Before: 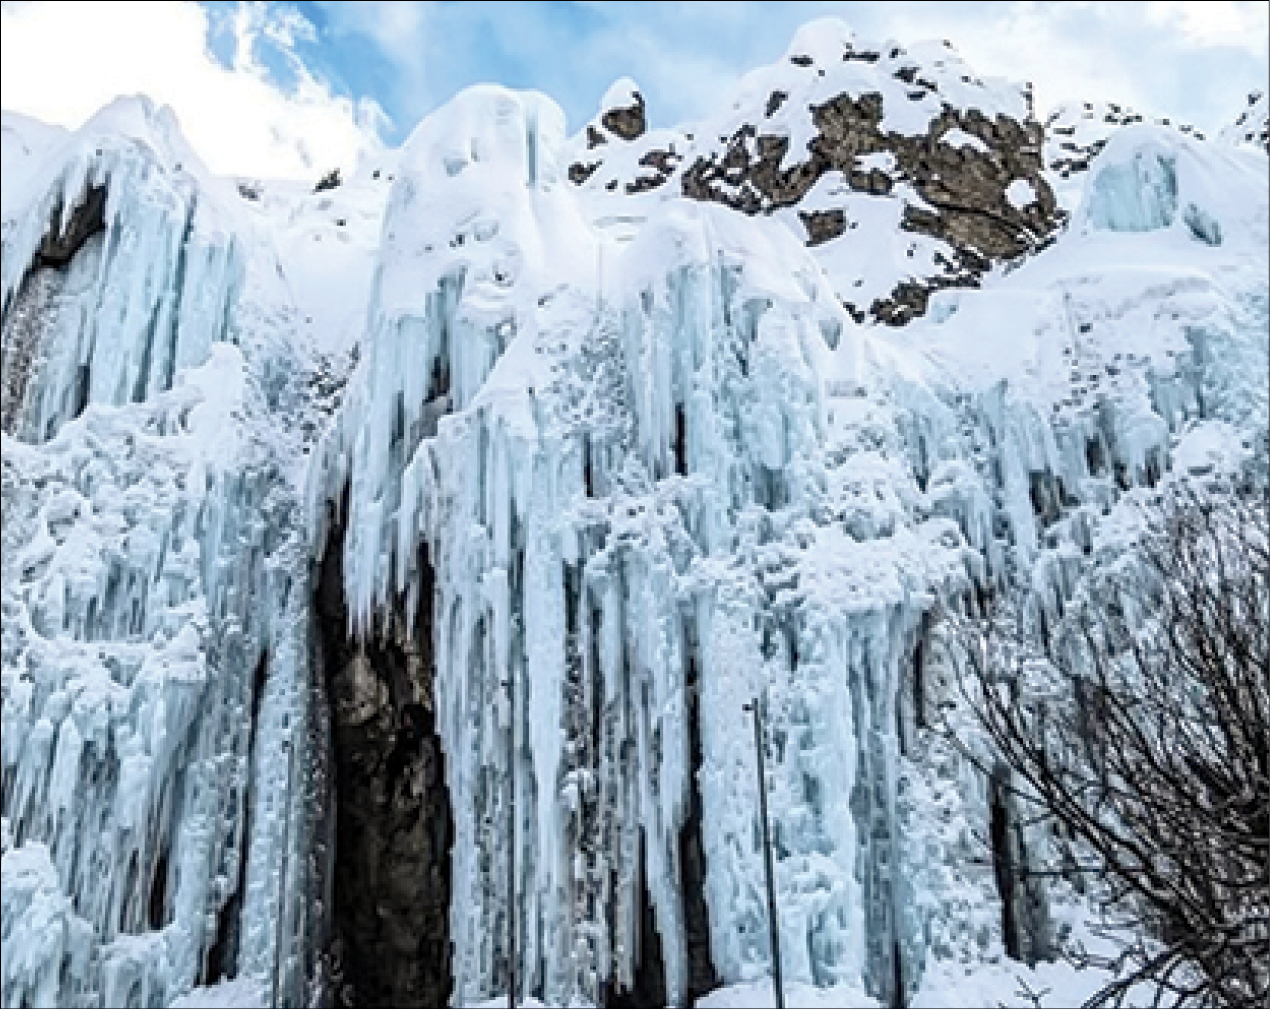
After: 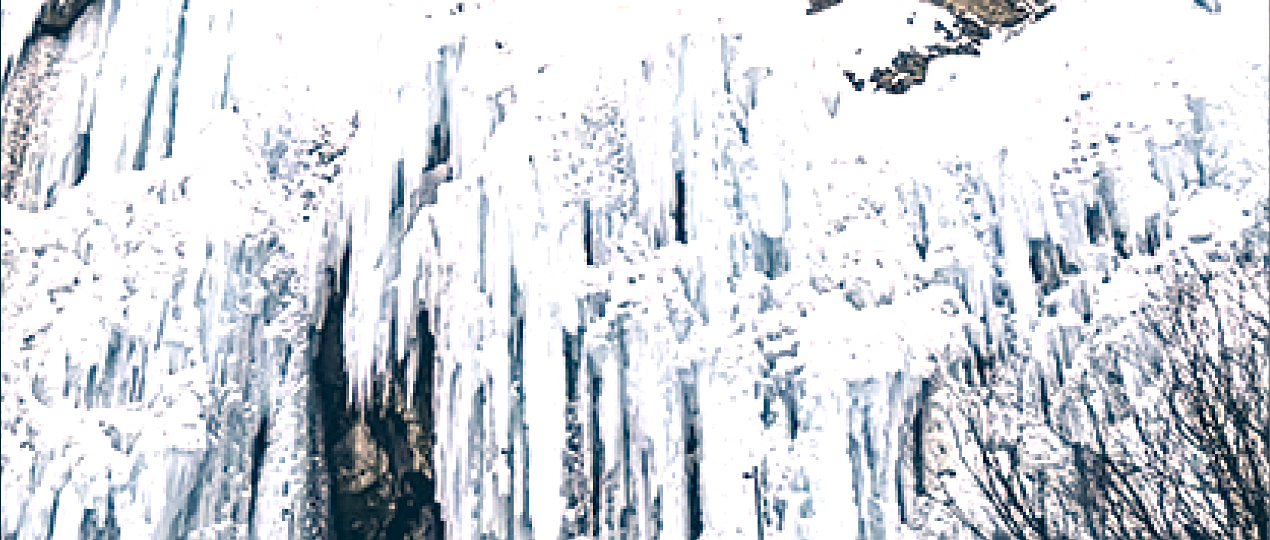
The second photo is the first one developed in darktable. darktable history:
sharpen: on, module defaults
crop and rotate: top 23.043%, bottom 23.437%
color correction: highlights a* 10.32, highlights b* 14.66, shadows a* -9.59, shadows b* -15.02
exposure: black level correction -0.005, exposure 1 EV, compensate highlight preservation false
